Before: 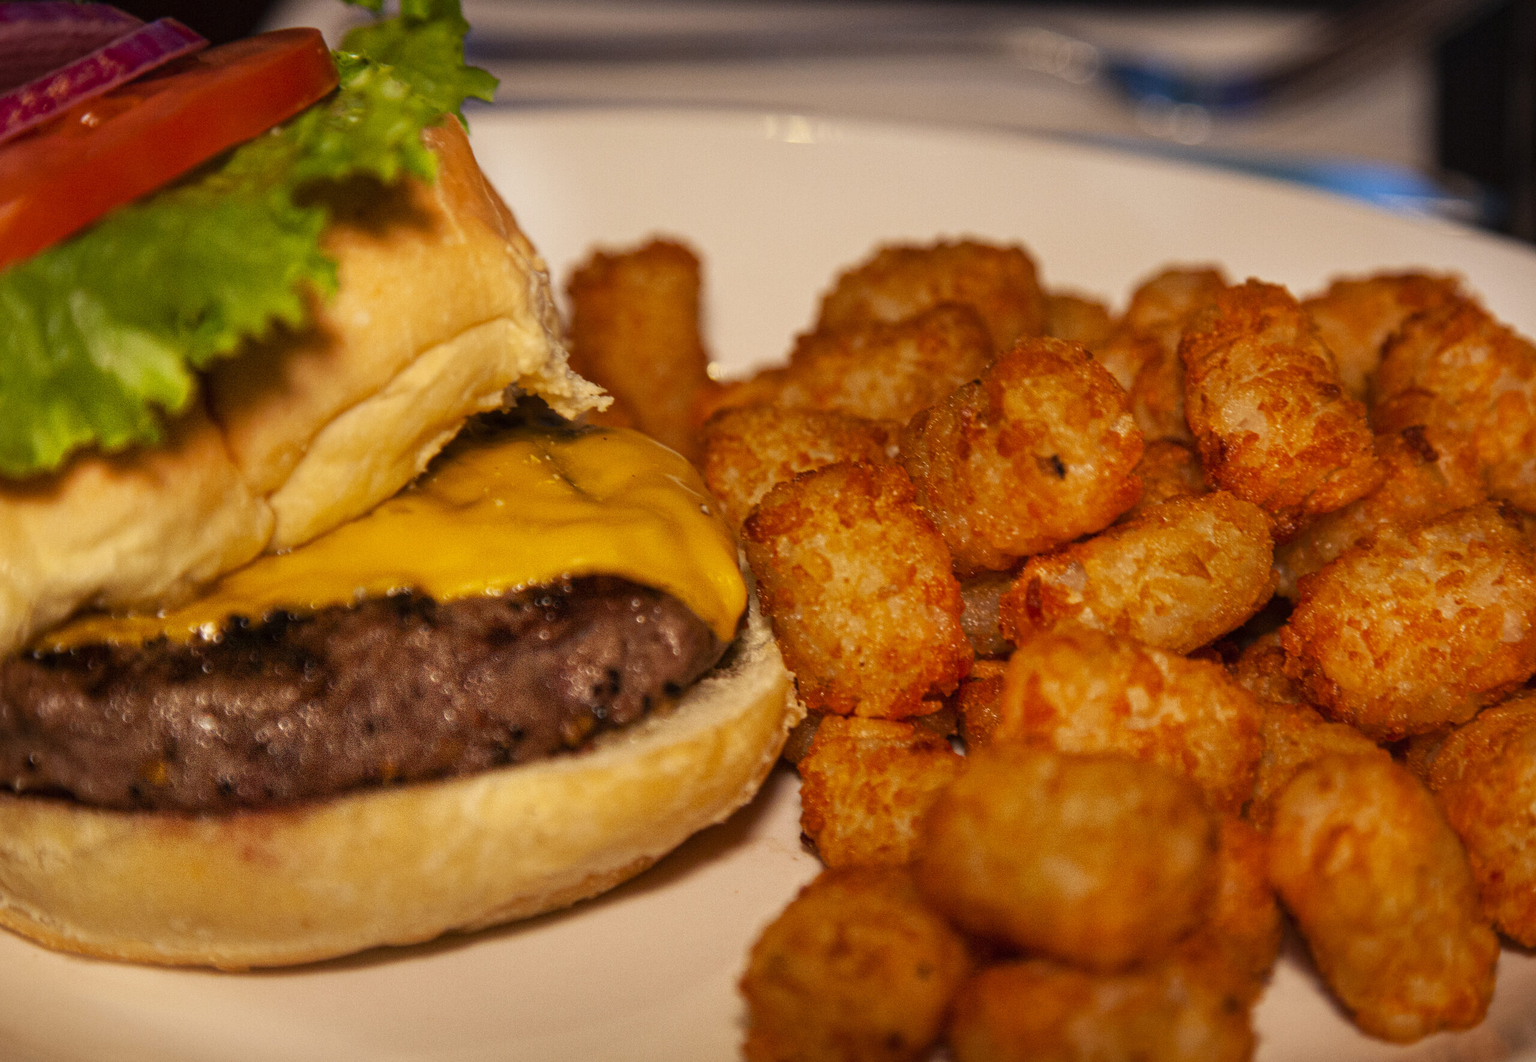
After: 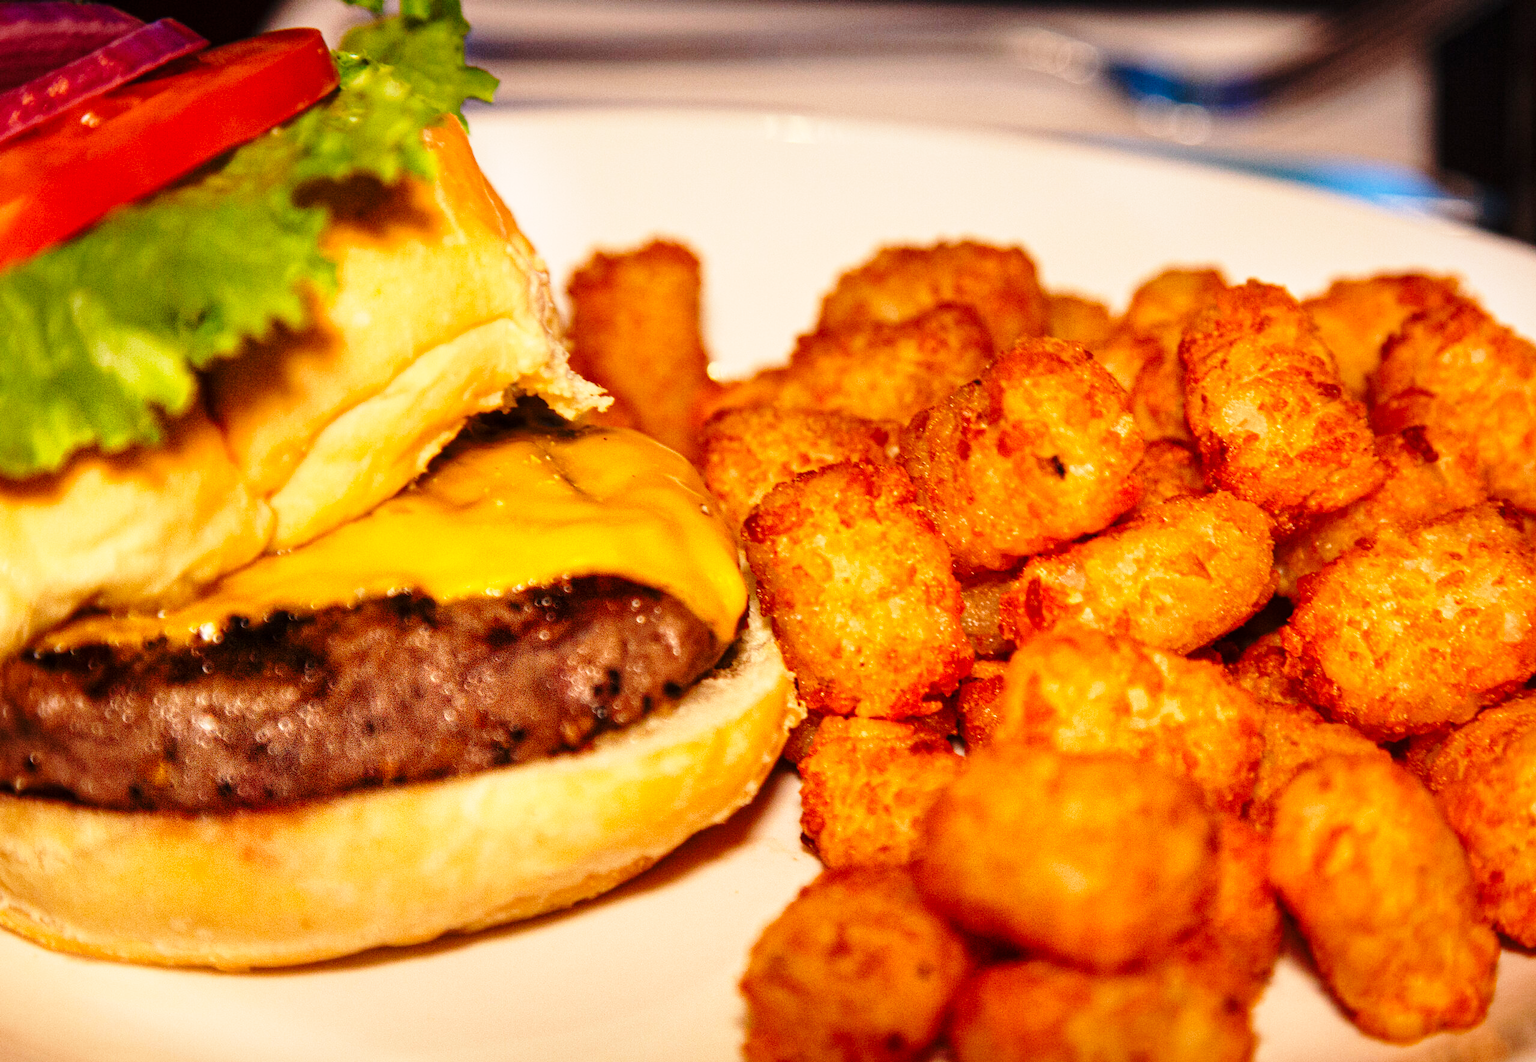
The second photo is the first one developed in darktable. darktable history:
exposure: exposure 0.203 EV, compensate highlight preservation false
tone equalizer: on, module defaults
base curve: curves: ch0 [(0, 0) (0.028, 0.03) (0.121, 0.232) (0.46, 0.748) (0.859, 0.968) (1, 1)], preserve colors none
